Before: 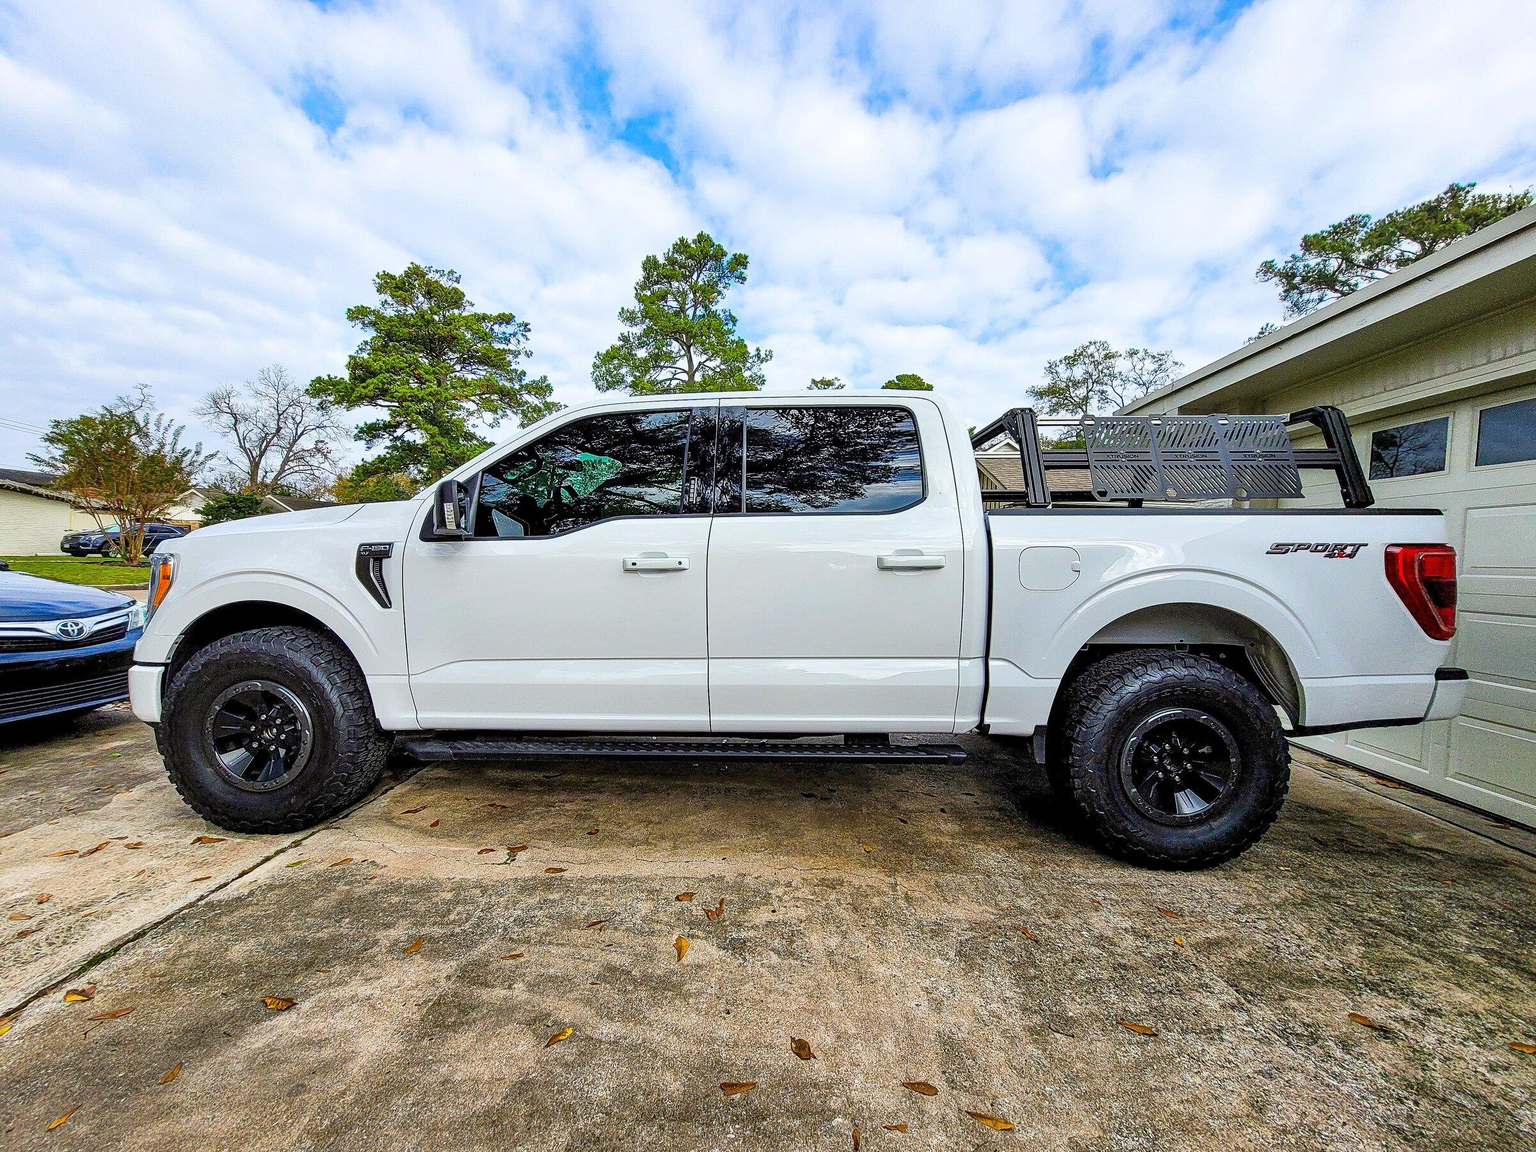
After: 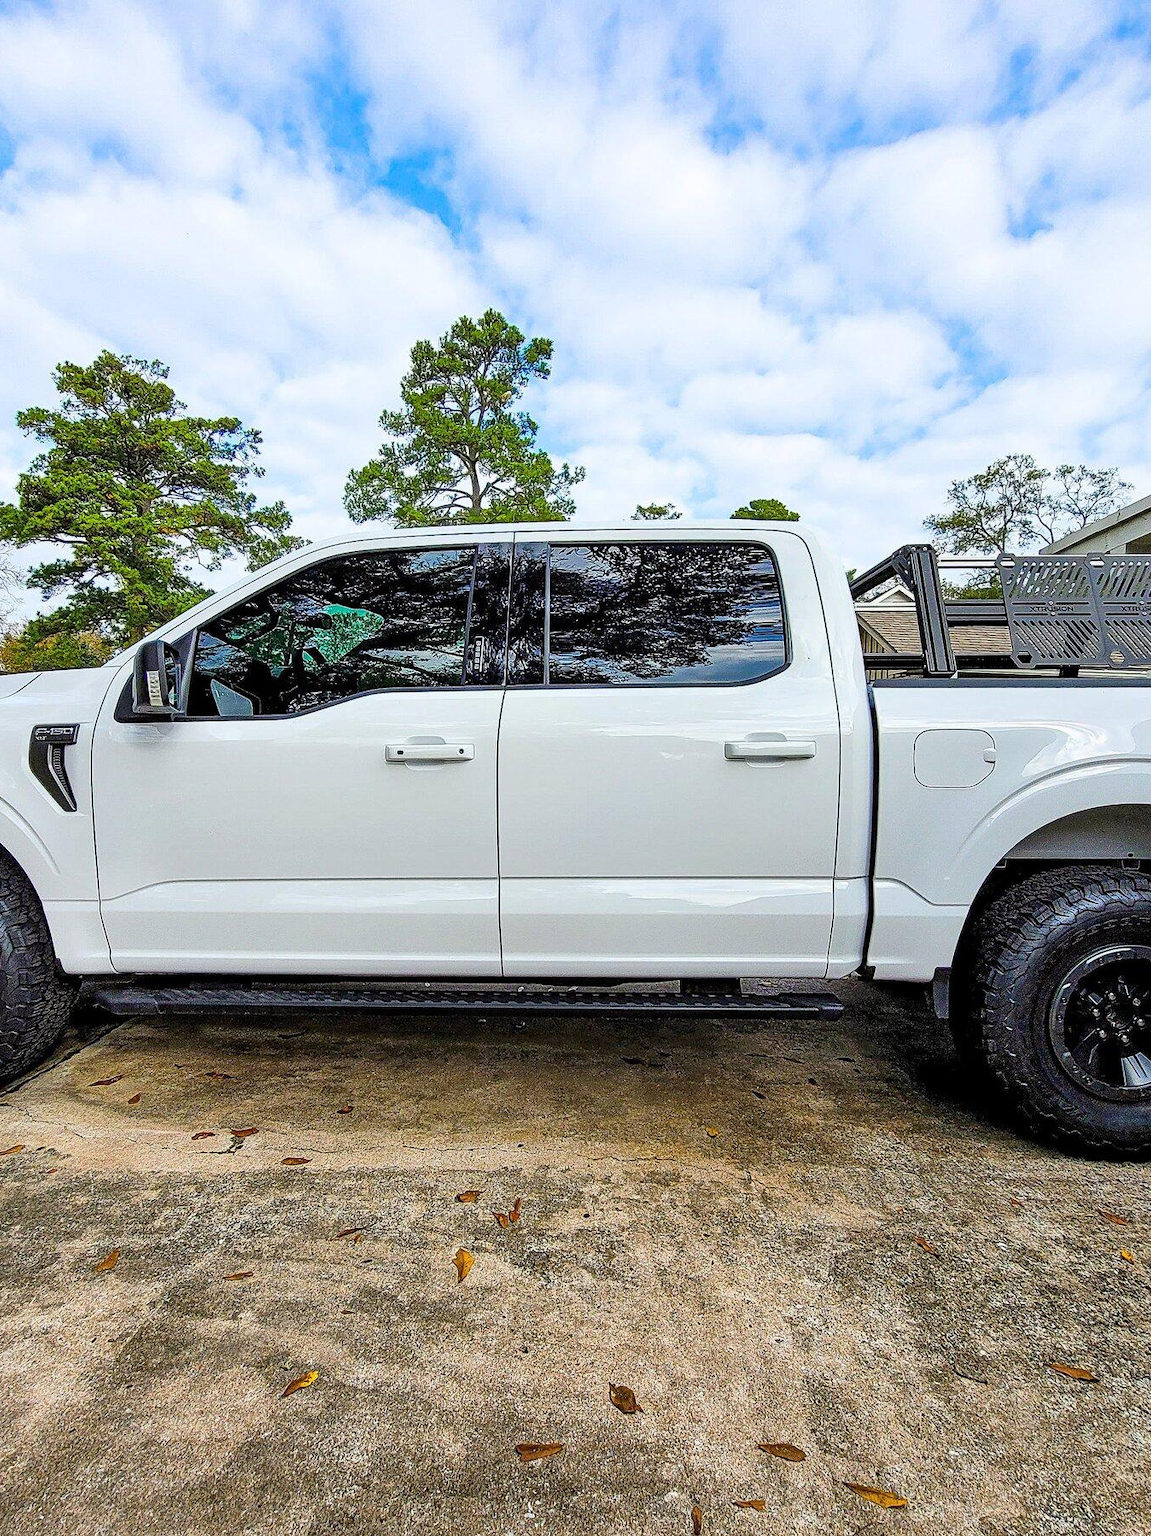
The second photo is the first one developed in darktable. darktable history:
crop: left 21.788%, right 21.984%, bottom 0.007%
